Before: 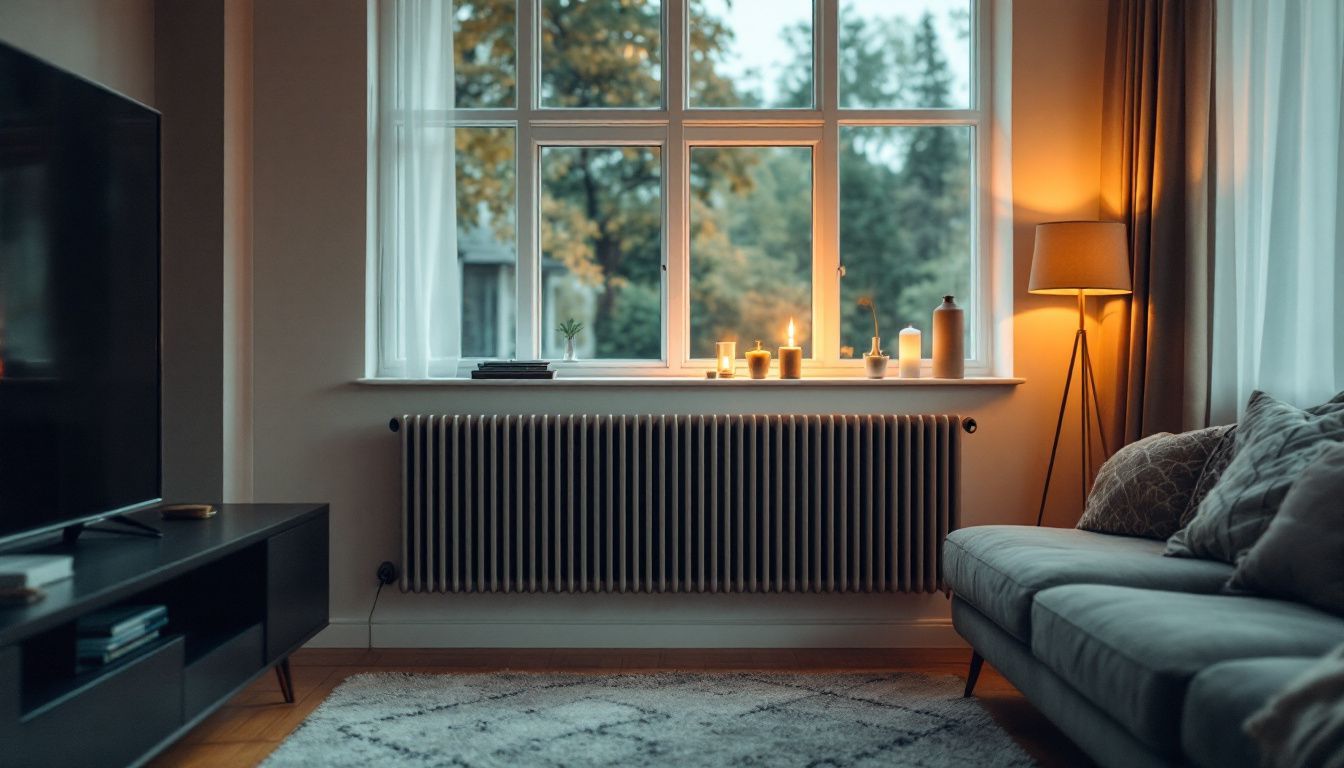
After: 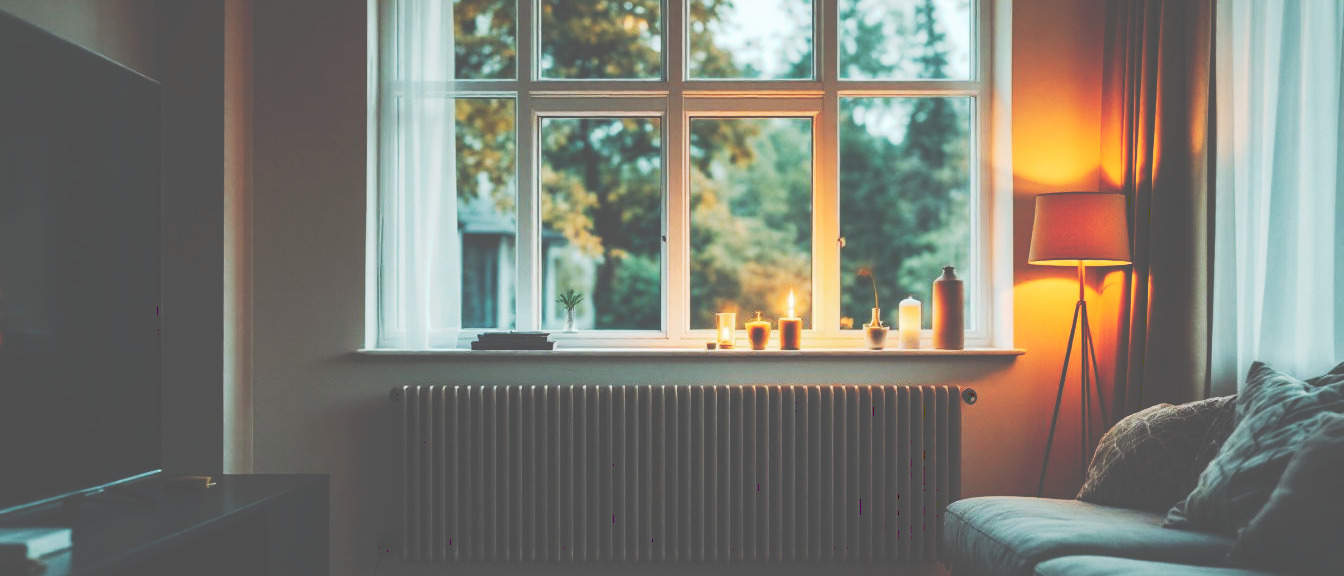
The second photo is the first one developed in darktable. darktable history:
crop: top 3.857%, bottom 21.132%
tone curve: curves: ch0 [(0, 0) (0.003, 0.331) (0.011, 0.333) (0.025, 0.333) (0.044, 0.334) (0.069, 0.335) (0.1, 0.338) (0.136, 0.342) (0.177, 0.347) (0.224, 0.352) (0.277, 0.359) (0.335, 0.39) (0.399, 0.434) (0.468, 0.509) (0.543, 0.615) (0.623, 0.731) (0.709, 0.814) (0.801, 0.88) (0.898, 0.921) (1, 1)], preserve colors none
